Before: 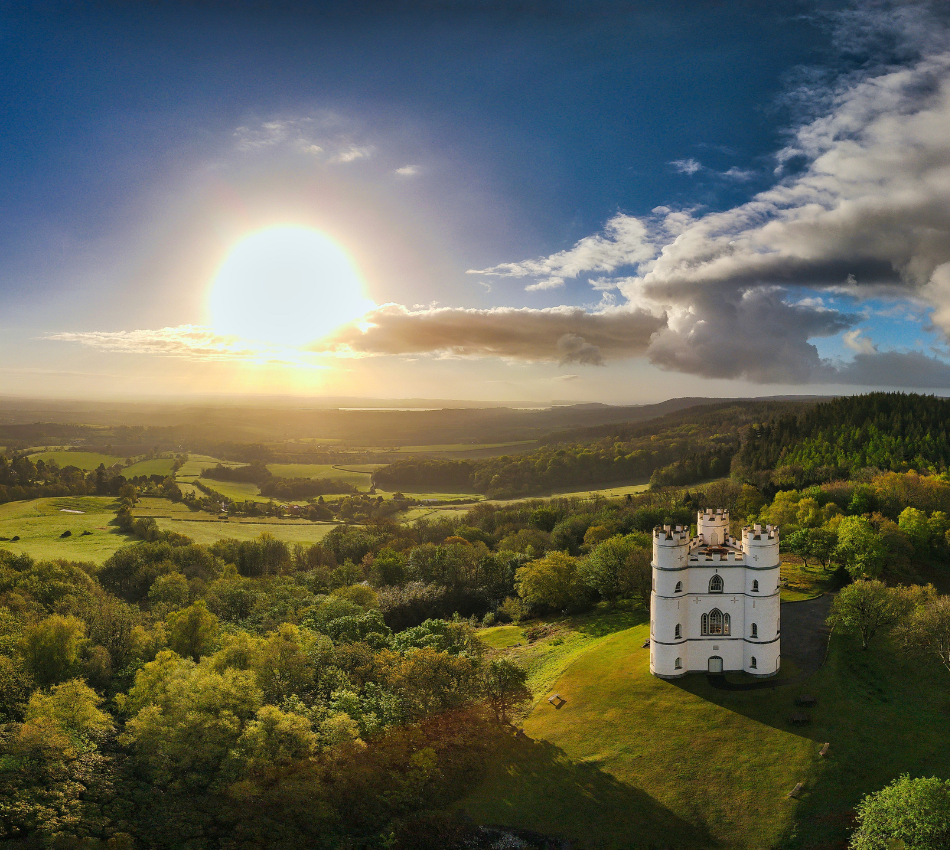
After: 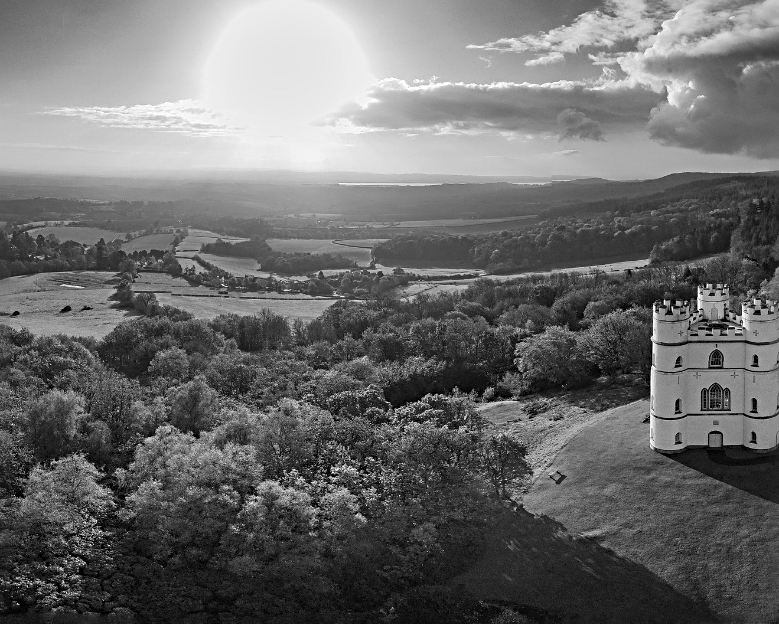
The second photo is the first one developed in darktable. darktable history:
sharpen: radius 4
monochrome: a 16.06, b 15.48, size 1
crop: top 26.531%, right 17.959%
